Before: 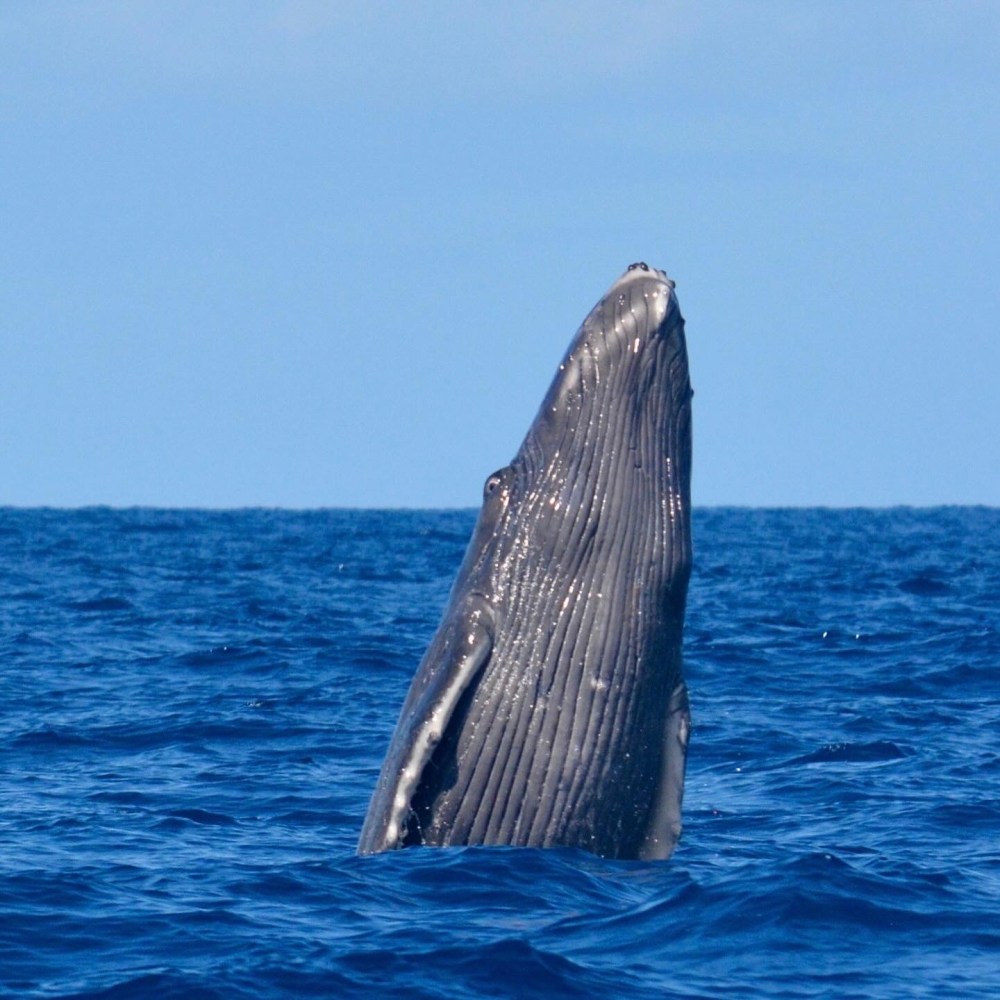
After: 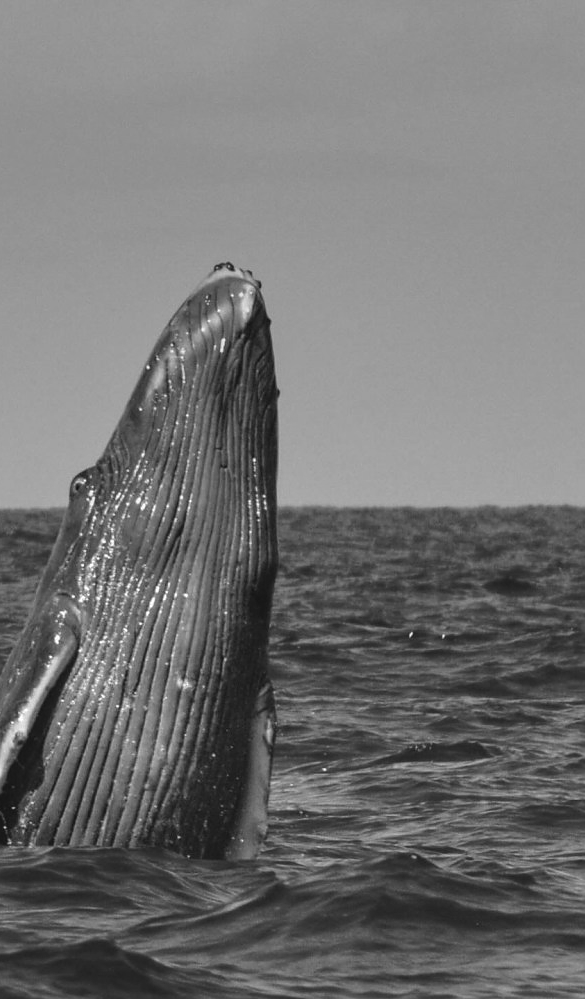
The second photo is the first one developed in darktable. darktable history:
color calibration: output R [1.063, -0.012, -0.003, 0], output B [-0.079, 0.047, 1, 0], illuminant custom, x 0.46, y 0.43, temperature 2642.66 K
crop: left 41.402%
sharpen: radius 1
monochrome: on, module defaults
exposure: black level correction -0.008, exposure 0.067 EV, compensate highlight preservation false
graduated density: on, module defaults
local contrast: detail 130%
